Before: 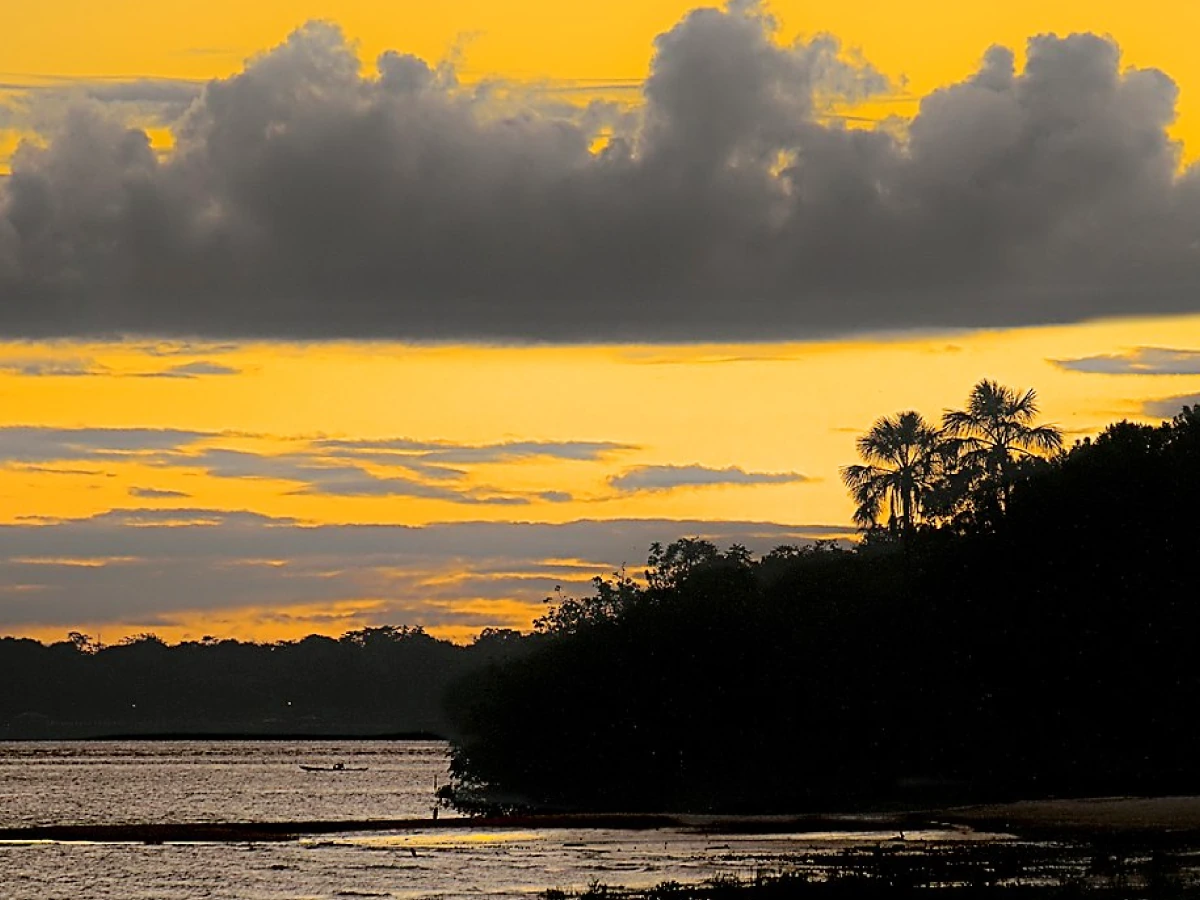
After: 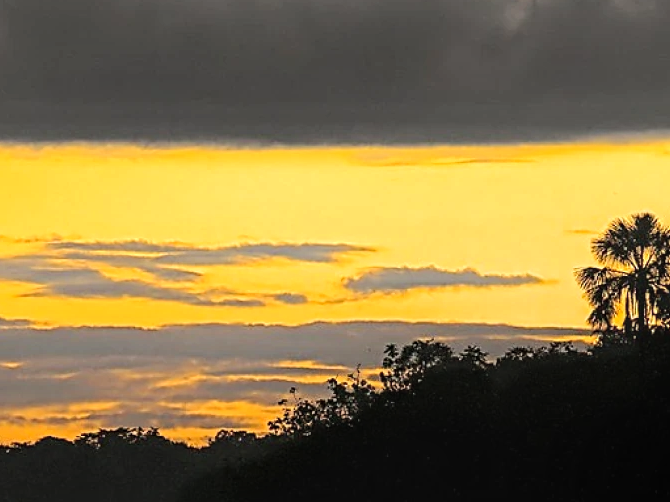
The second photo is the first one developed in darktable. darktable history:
tone equalizer: -8 EV -0.417 EV, -7 EV -0.389 EV, -6 EV -0.333 EV, -5 EV -0.222 EV, -3 EV 0.222 EV, -2 EV 0.333 EV, -1 EV 0.389 EV, +0 EV 0.417 EV, edges refinement/feathering 500, mask exposure compensation -1.57 EV, preserve details no
crop and rotate: left 22.13%, top 22.054%, right 22.026%, bottom 22.102%
local contrast: on, module defaults
